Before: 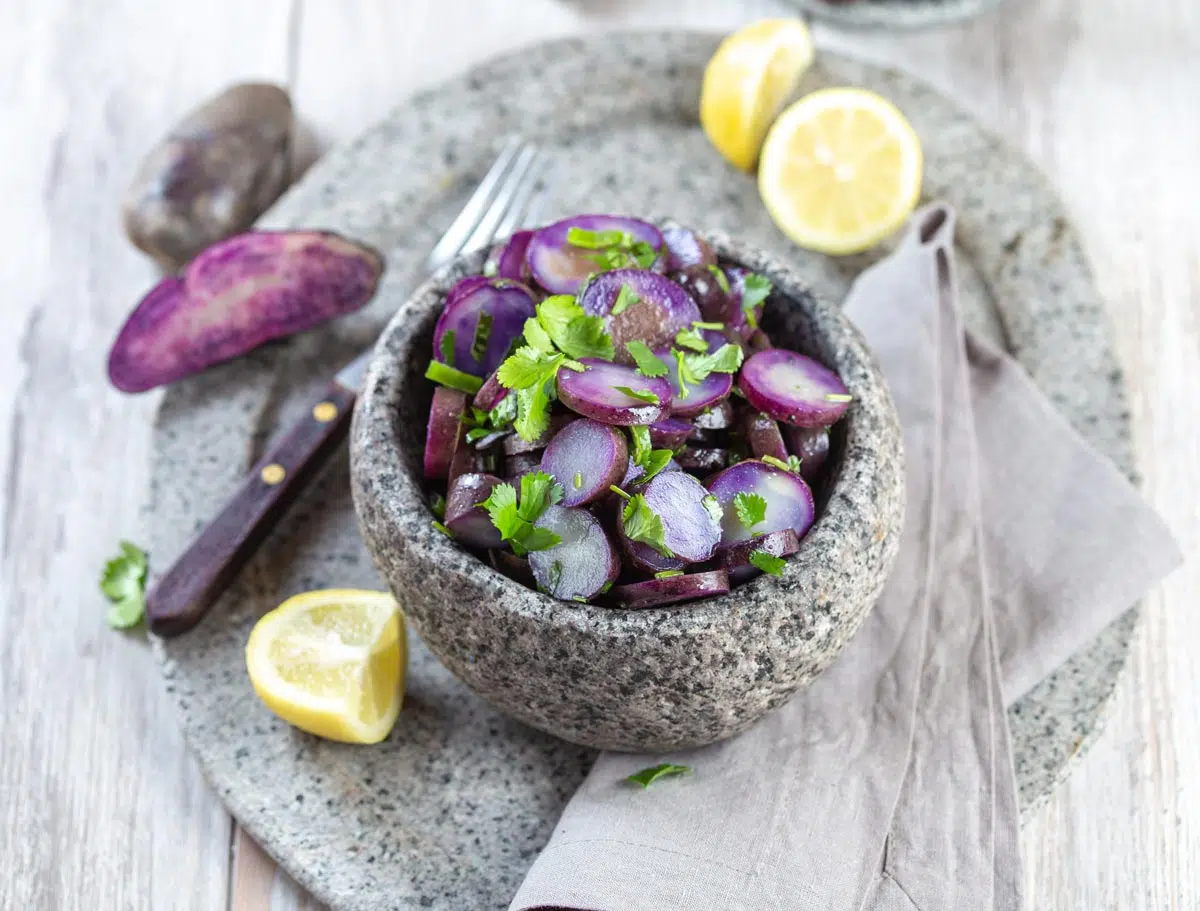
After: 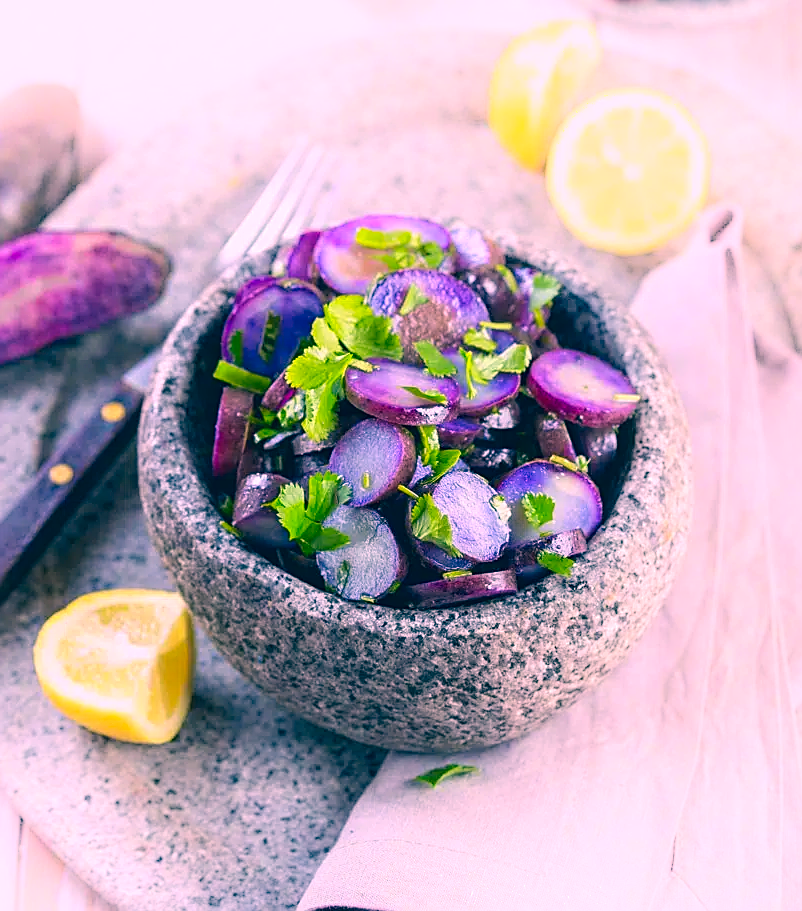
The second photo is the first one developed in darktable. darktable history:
color correction: highlights a* 17.03, highlights b* 0.205, shadows a* -15.38, shadows b* -14.56, saturation 1.5
shadows and highlights: shadows -21.3, highlights 100, soften with gaussian
sharpen: on, module defaults
crop and rotate: left 17.732%, right 15.423%
